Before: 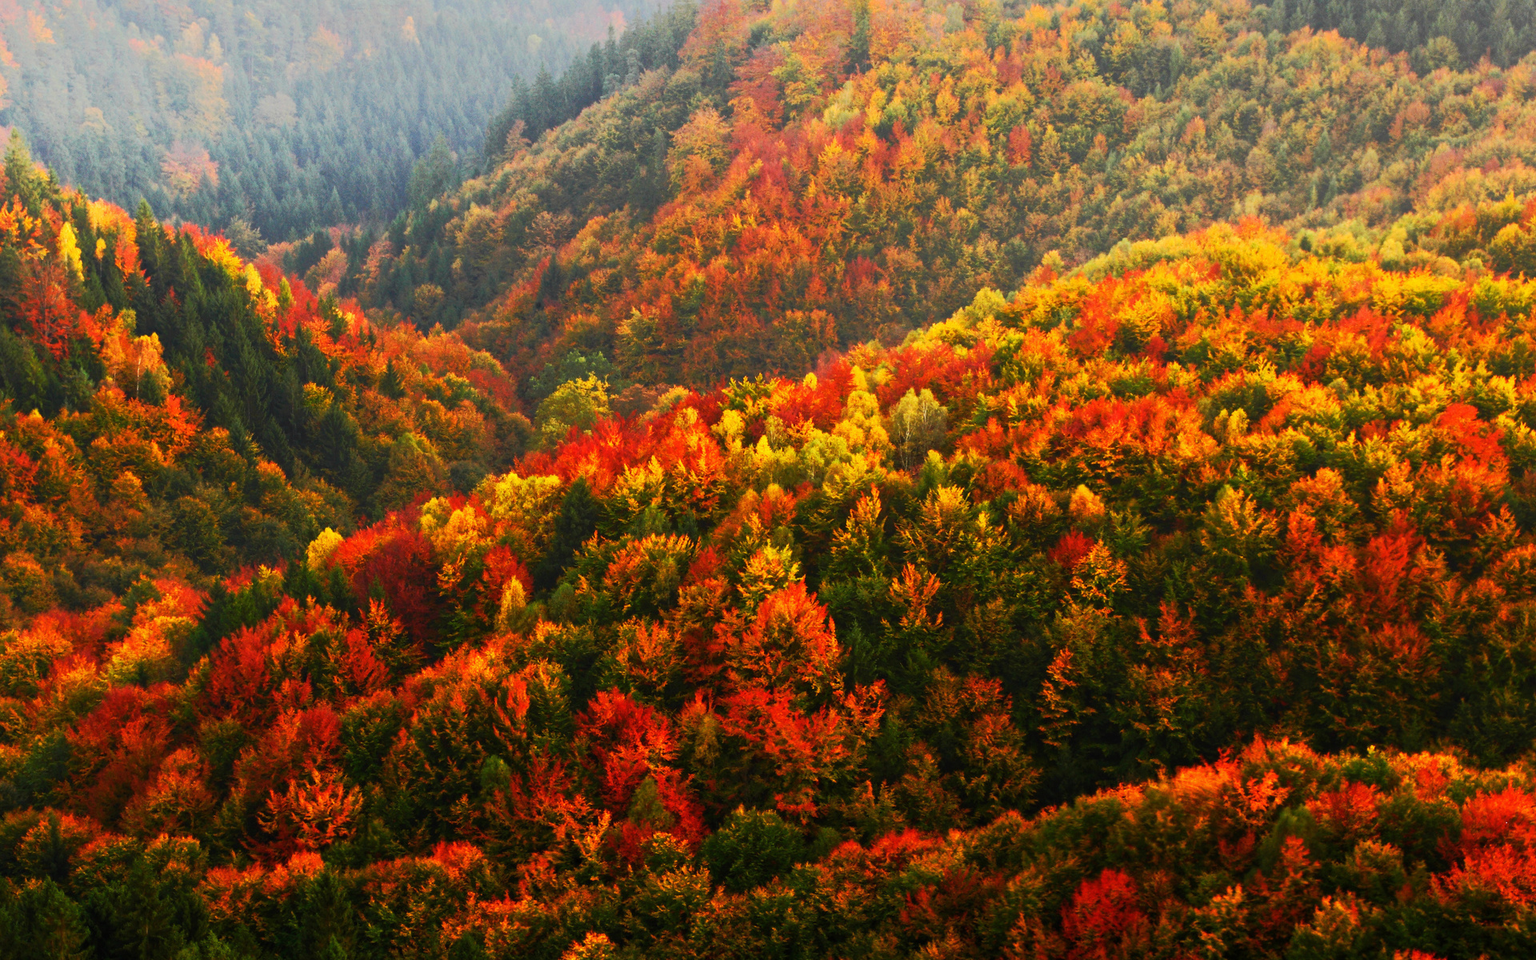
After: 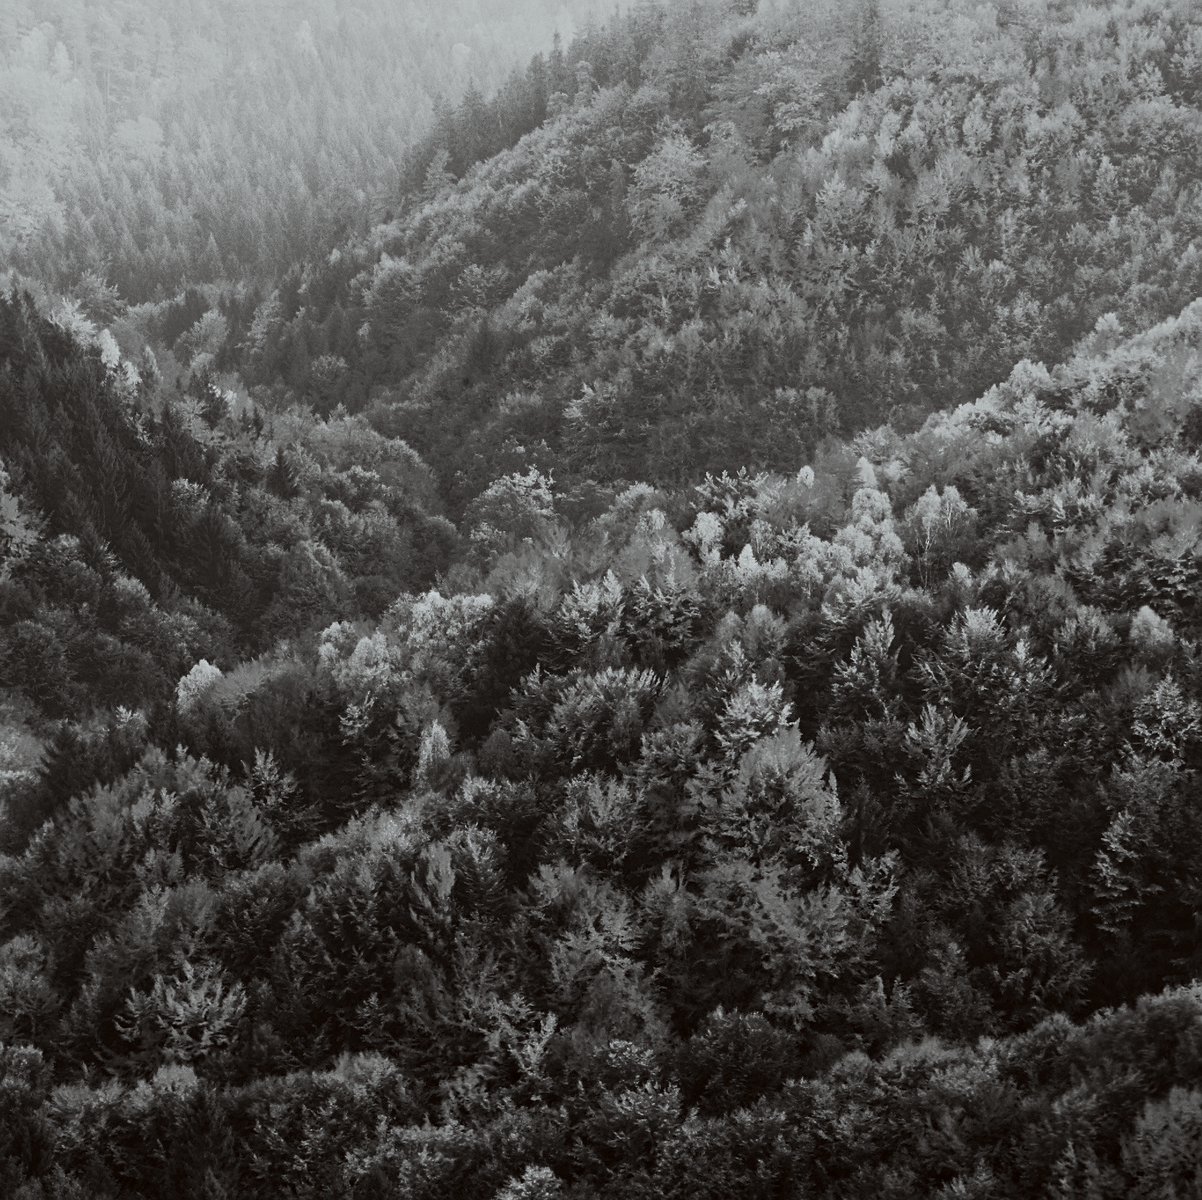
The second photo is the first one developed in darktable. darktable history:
sharpen: amount 0.215
crop: left 10.8%, right 26.551%
color calibration: output gray [0.22, 0.42, 0.37, 0], illuminant same as pipeline (D50), adaptation none (bypass), x 0.332, y 0.334, temperature 5012.39 K
color correction: highlights a* -2.91, highlights b* -2.43, shadows a* 2.19, shadows b* 2.69
